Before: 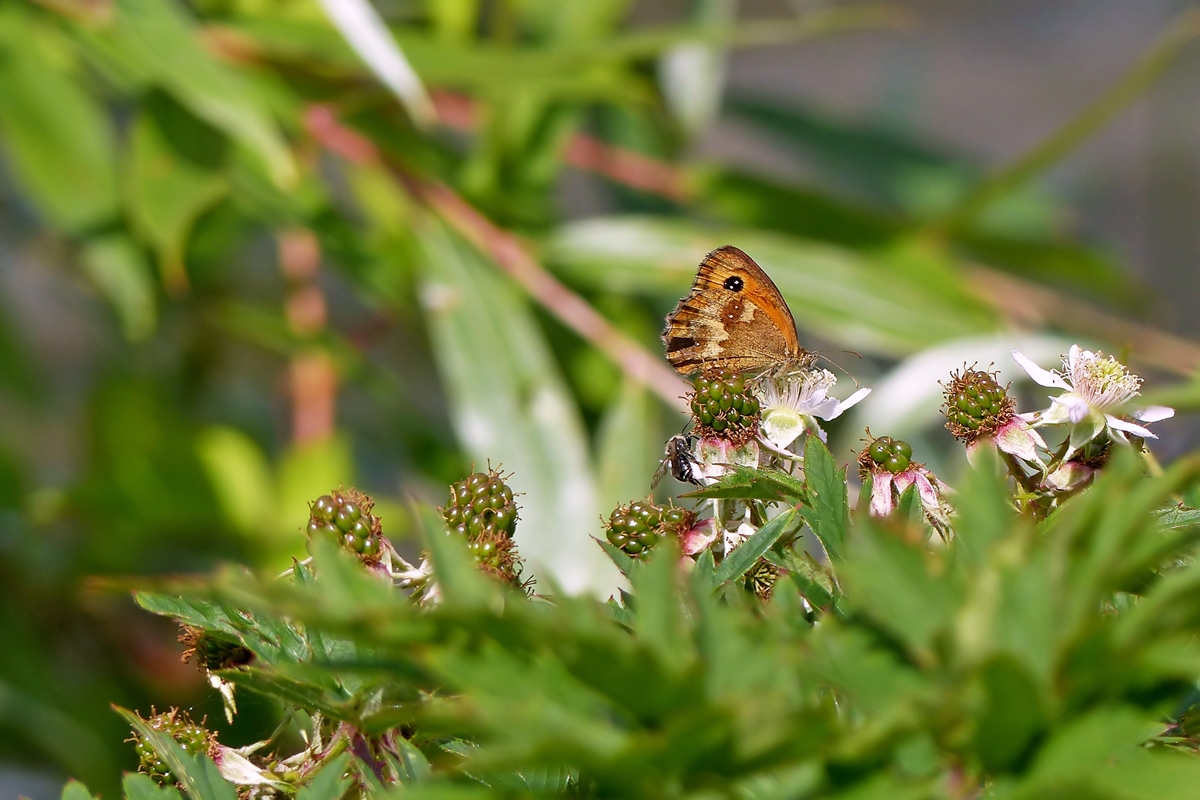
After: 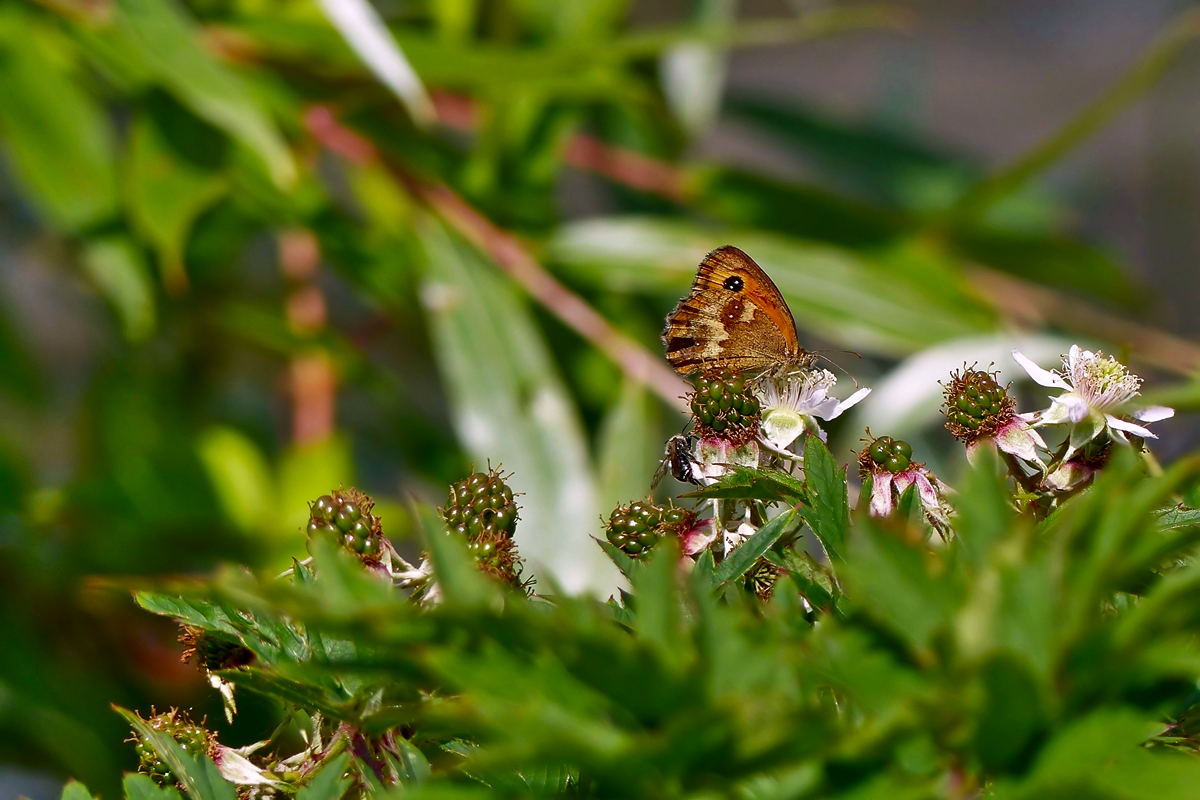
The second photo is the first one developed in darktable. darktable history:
shadows and highlights: soften with gaussian
contrast brightness saturation: brightness -0.209, saturation 0.082
